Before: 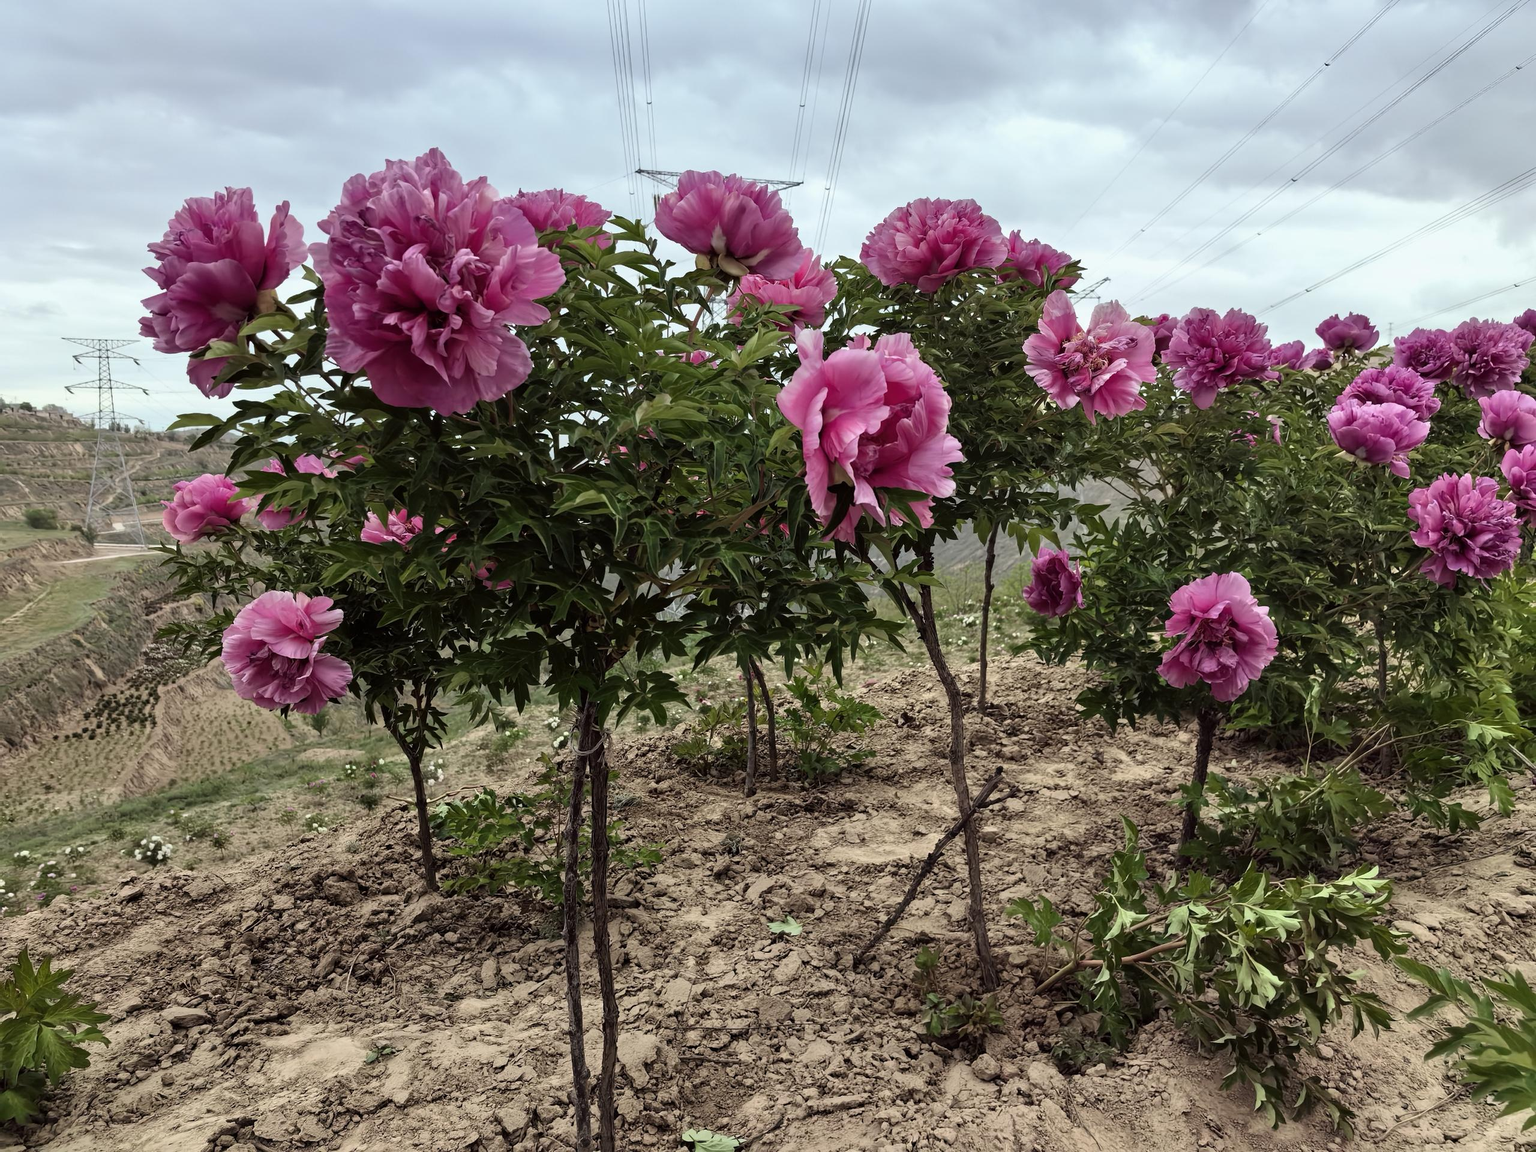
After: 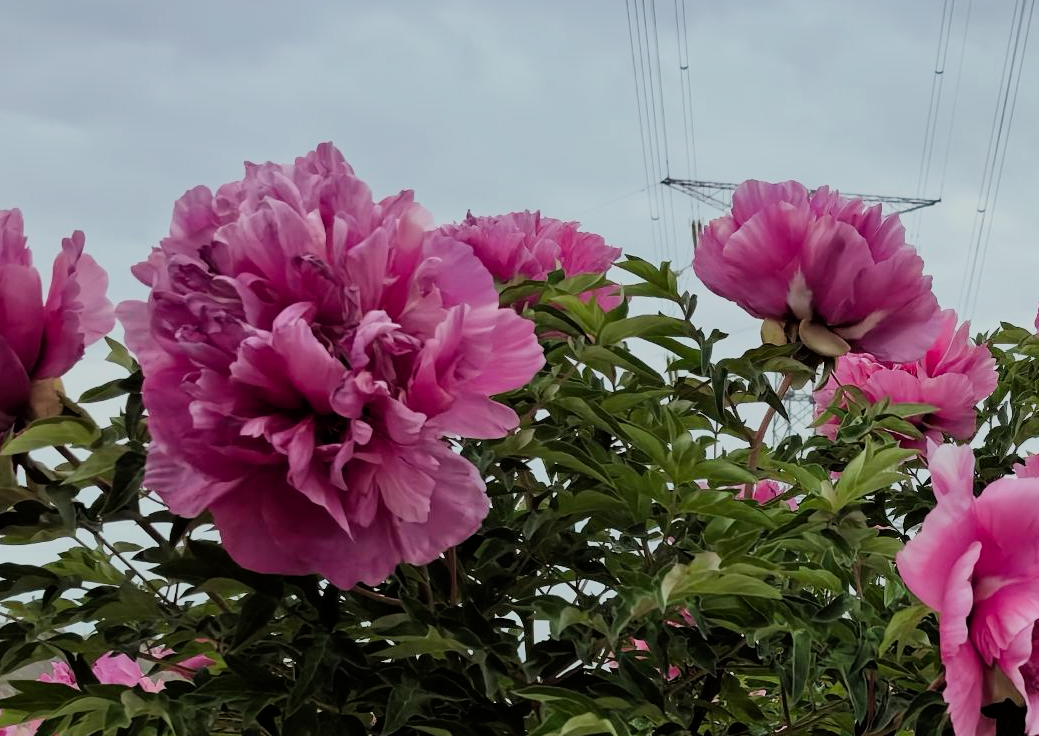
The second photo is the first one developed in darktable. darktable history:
filmic rgb: black relative exposure -16 EV, white relative exposure 6.89 EV, hardness 4.66
tone equalizer: mask exposure compensation -0.491 EV
crop: left 15.577%, top 5.463%, right 43.816%, bottom 56.156%
